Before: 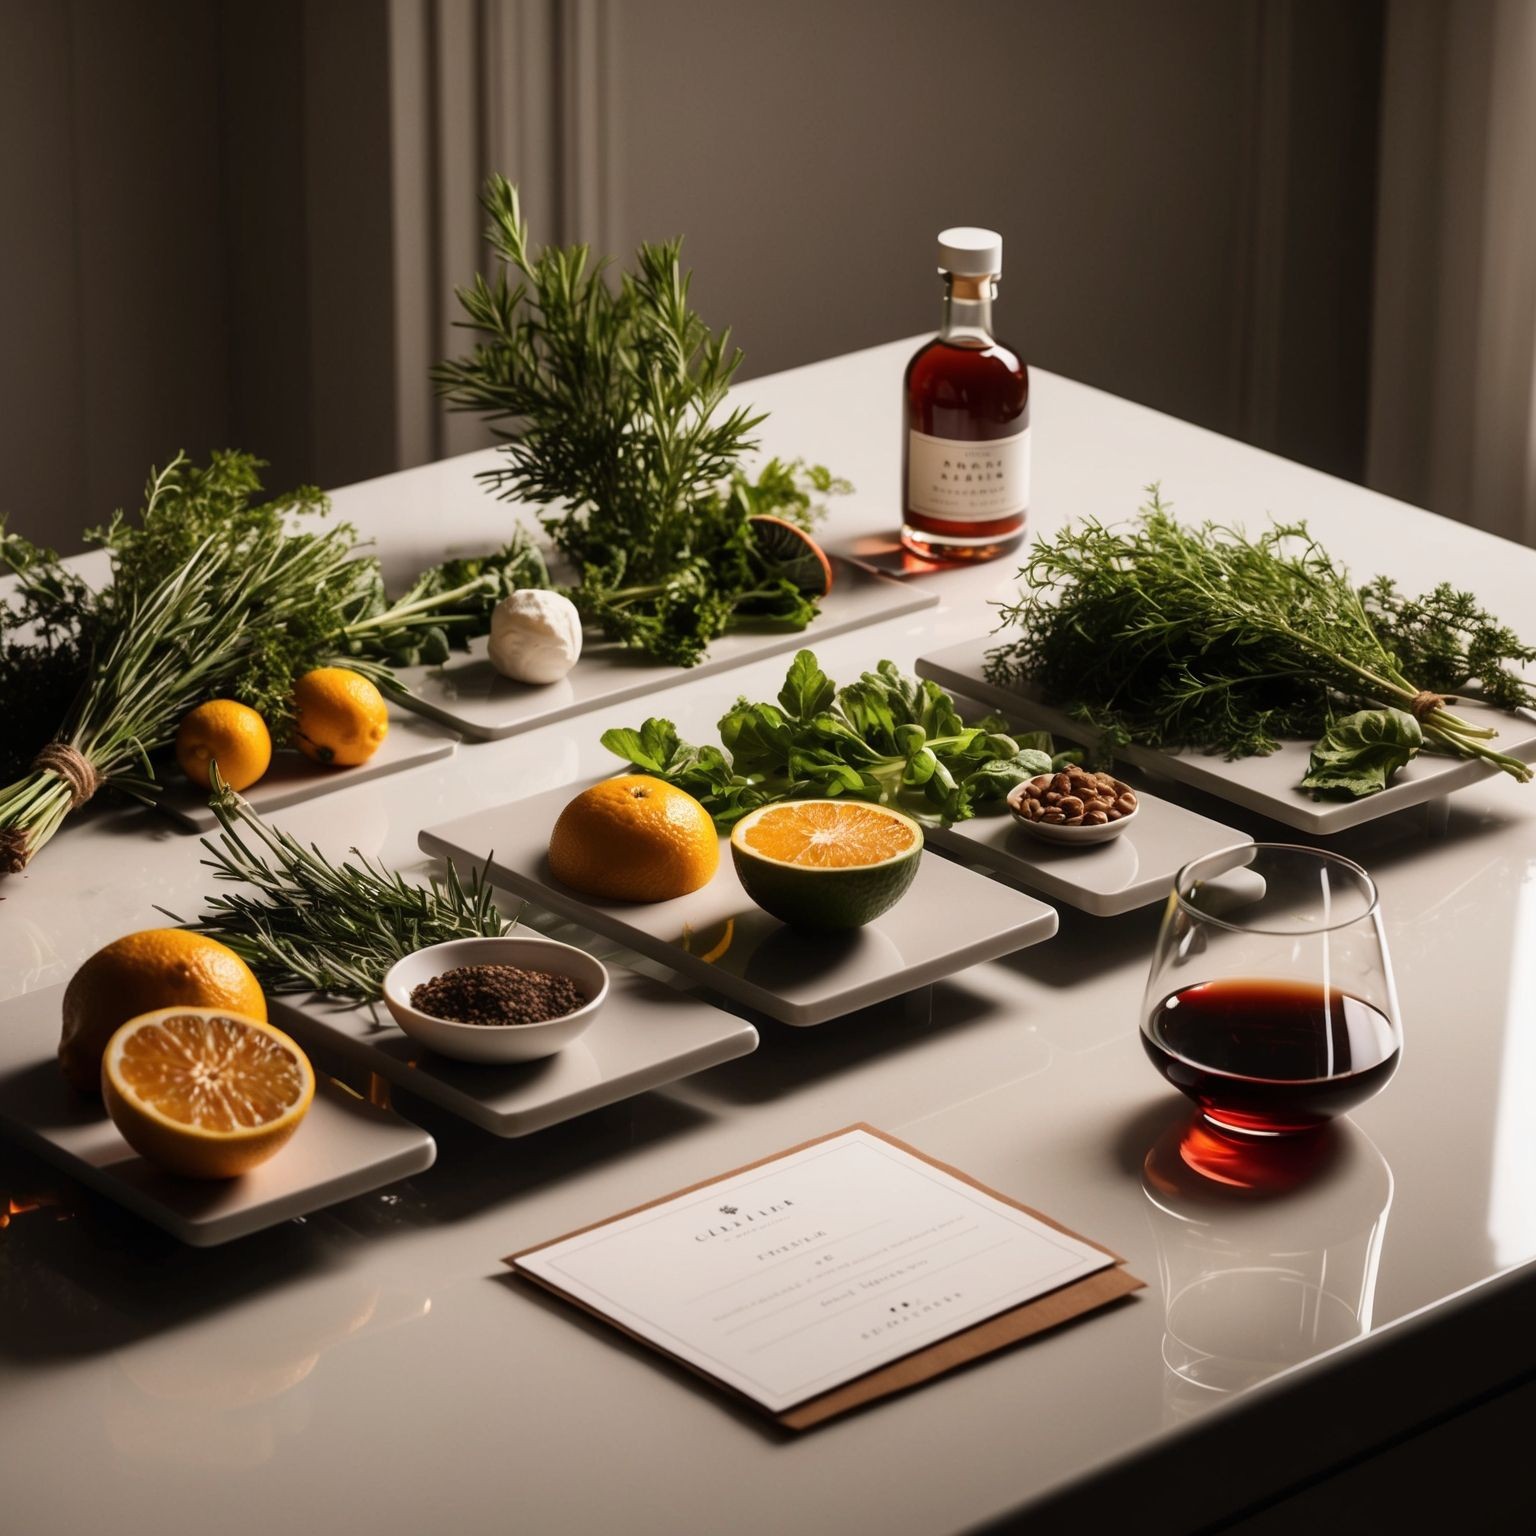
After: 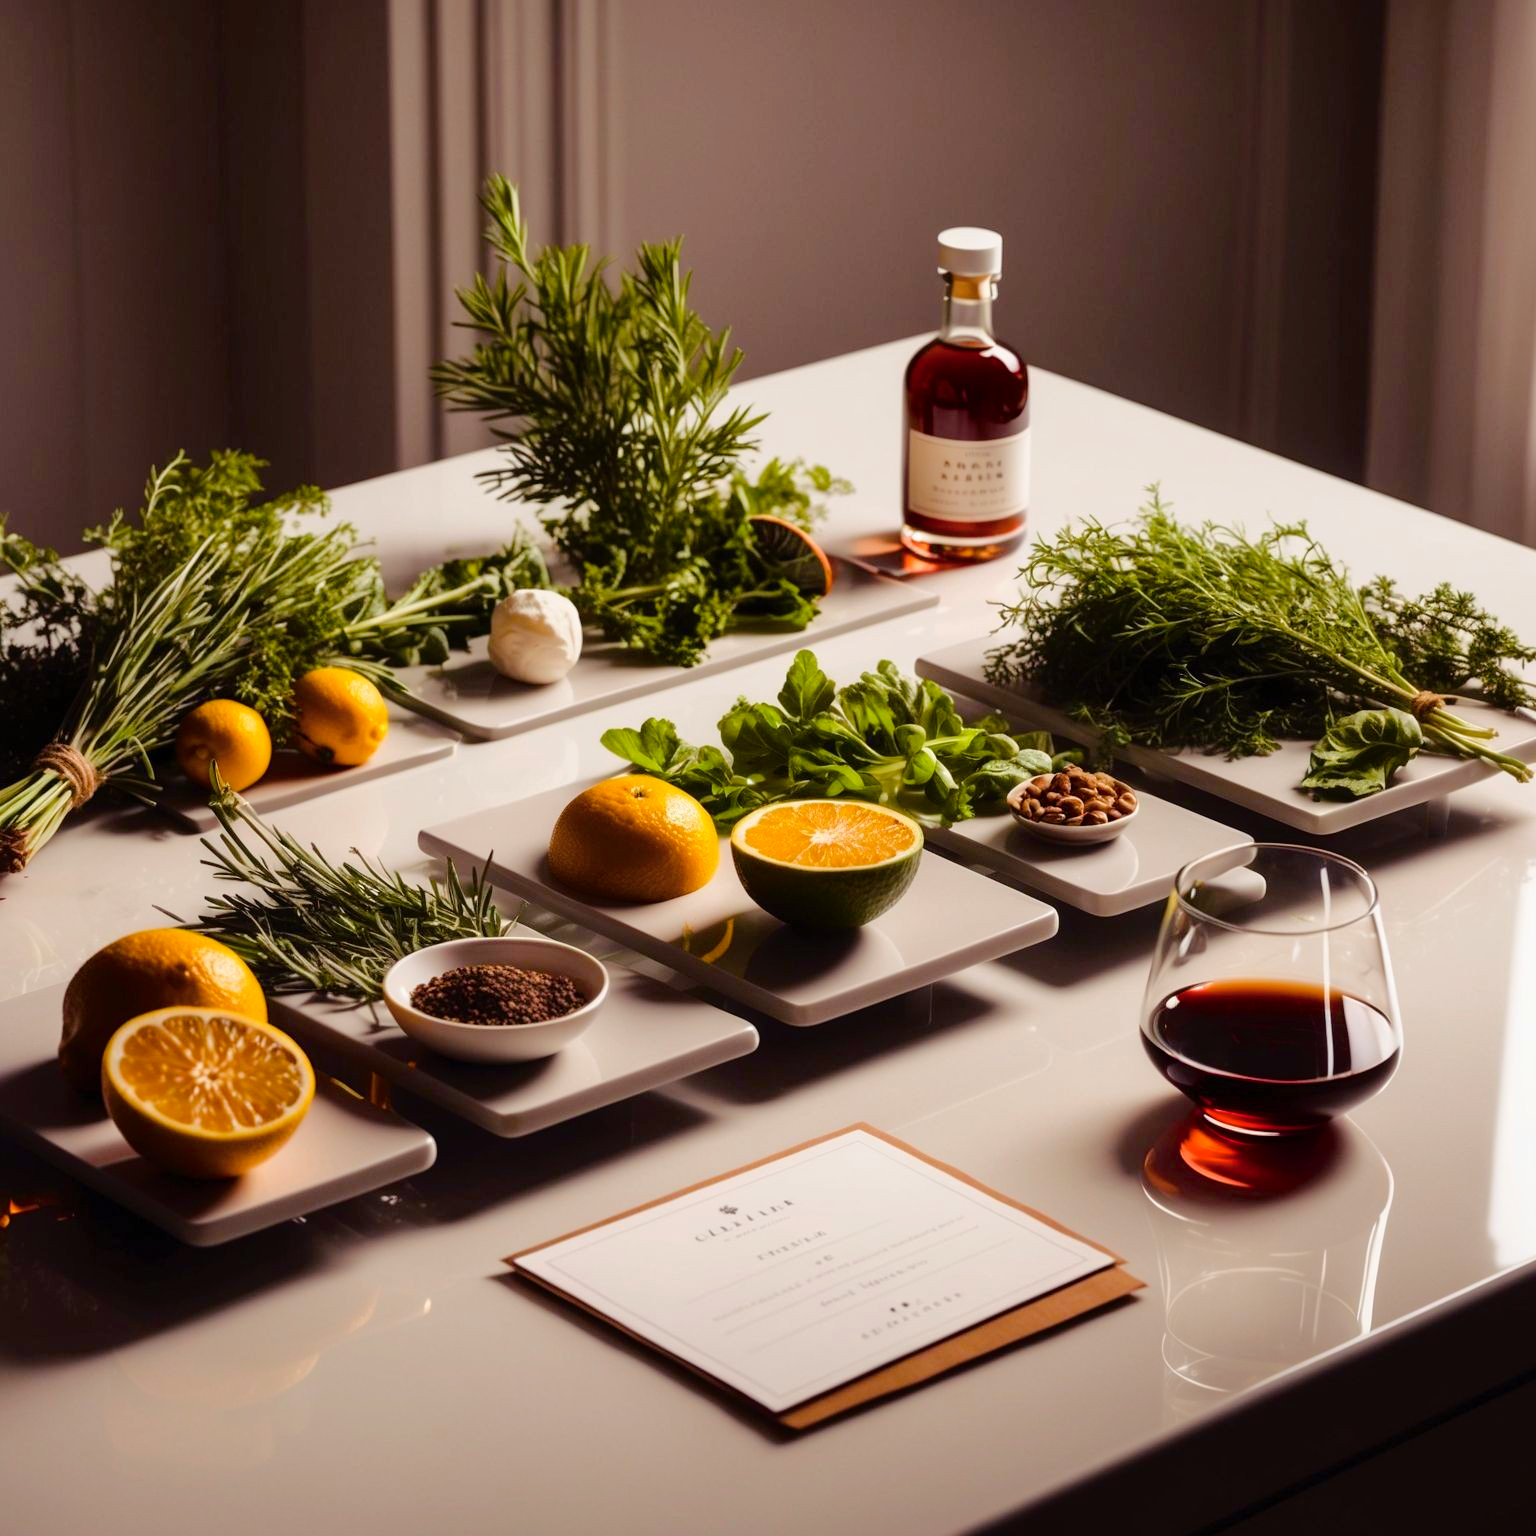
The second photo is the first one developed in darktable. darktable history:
tone curve: curves: ch0 [(0, 0) (0.003, 0.003) (0.011, 0.014) (0.025, 0.027) (0.044, 0.044) (0.069, 0.064) (0.1, 0.108) (0.136, 0.153) (0.177, 0.208) (0.224, 0.275) (0.277, 0.349) (0.335, 0.422) (0.399, 0.492) (0.468, 0.557) (0.543, 0.617) (0.623, 0.682) (0.709, 0.745) (0.801, 0.826) (0.898, 0.916) (1, 1)], color space Lab, independent channels, preserve colors none
color balance rgb: shadows lift › luminance 0.475%, shadows lift › chroma 6.89%, shadows lift › hue 298.66°, perceptual saturation grading › global saturation 34.53%, perceptual saturation grading › highlights -29.897%, perceptual saturation grading › shadows 34.939%, global vibrance 19.315%
